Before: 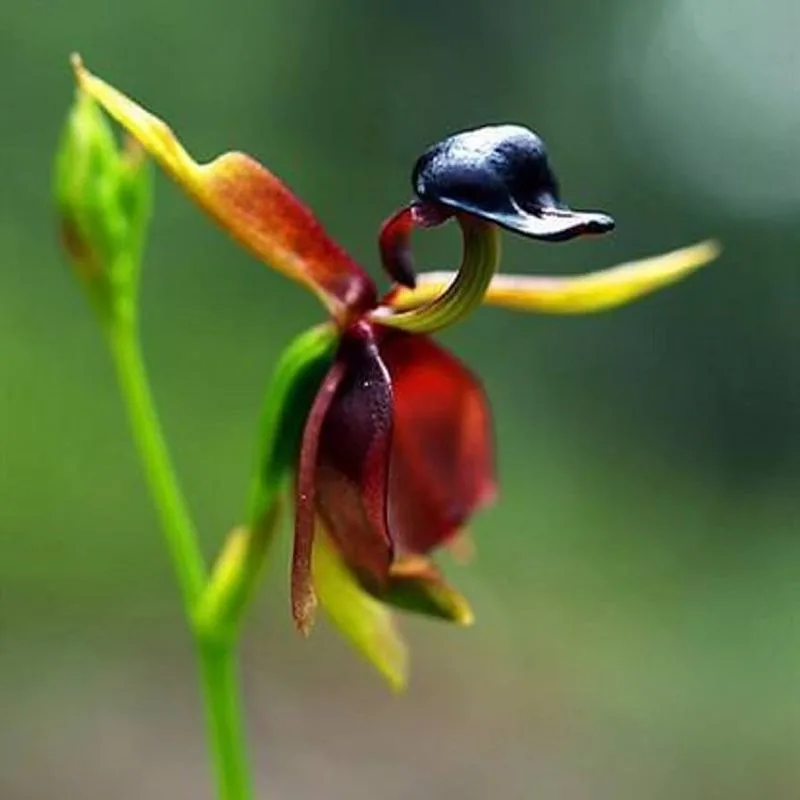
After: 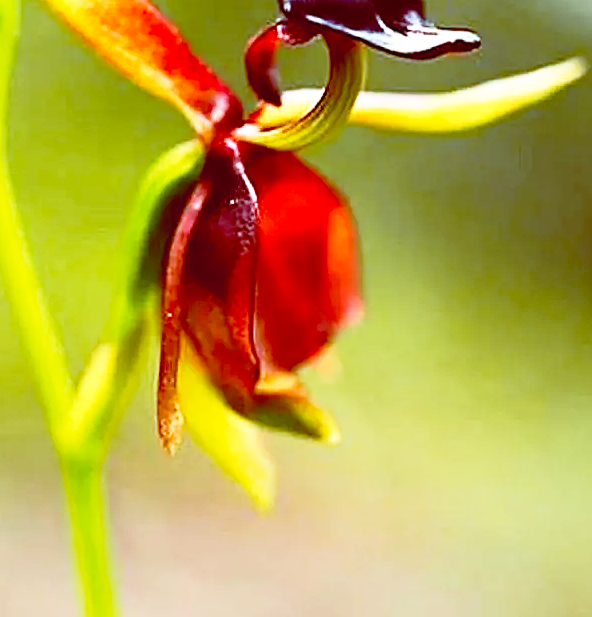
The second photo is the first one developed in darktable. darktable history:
exposure: exposure 0.131 EV, compensate highlight preservation false
base curve: curves: ch0 [(0, 0) (0.012, 0.01) (0.073, 0.168) (0.31, 0.711) (0.645, 0.957) (1, 1)], preserve colors none
crop: left 16.871%, top 22.857%, right 9.116%
tone curve: curves: ch0 [(0, 0.024) (0.119, 0.146) (0.474, 0.464) (0.718, 0.721) (0.817, 0.839) (1, 0.998)]; ch1 [(0, 0) (0.377, 0.416) (0.439, 0.451) (0.477, 0.477) (0.501, 0.503) (0.538, 0.544) (0.58, 0.602) (0.664, 0.676) (0.783, 0.804) (1, 1)]; ch2 [(0, 0) (0.38, 0.405) (0.463, 0.456) (0.498, 0.497) (0.524, 0.535) (0.578, 0.576) (0.648, 0.665) (1, 1)], color space Lab, independent channels, preserve colors none
color balance: lift [1, 1.011, 0.999, 0.989], gamma [1.109, 1.045, 1.039, 0.955], gain [0.917, 0.936, 0.952, 1.064], contrast 2.32%, contrast fulcrum 19%, output saturation 101%
sharpen: on, module defaults
